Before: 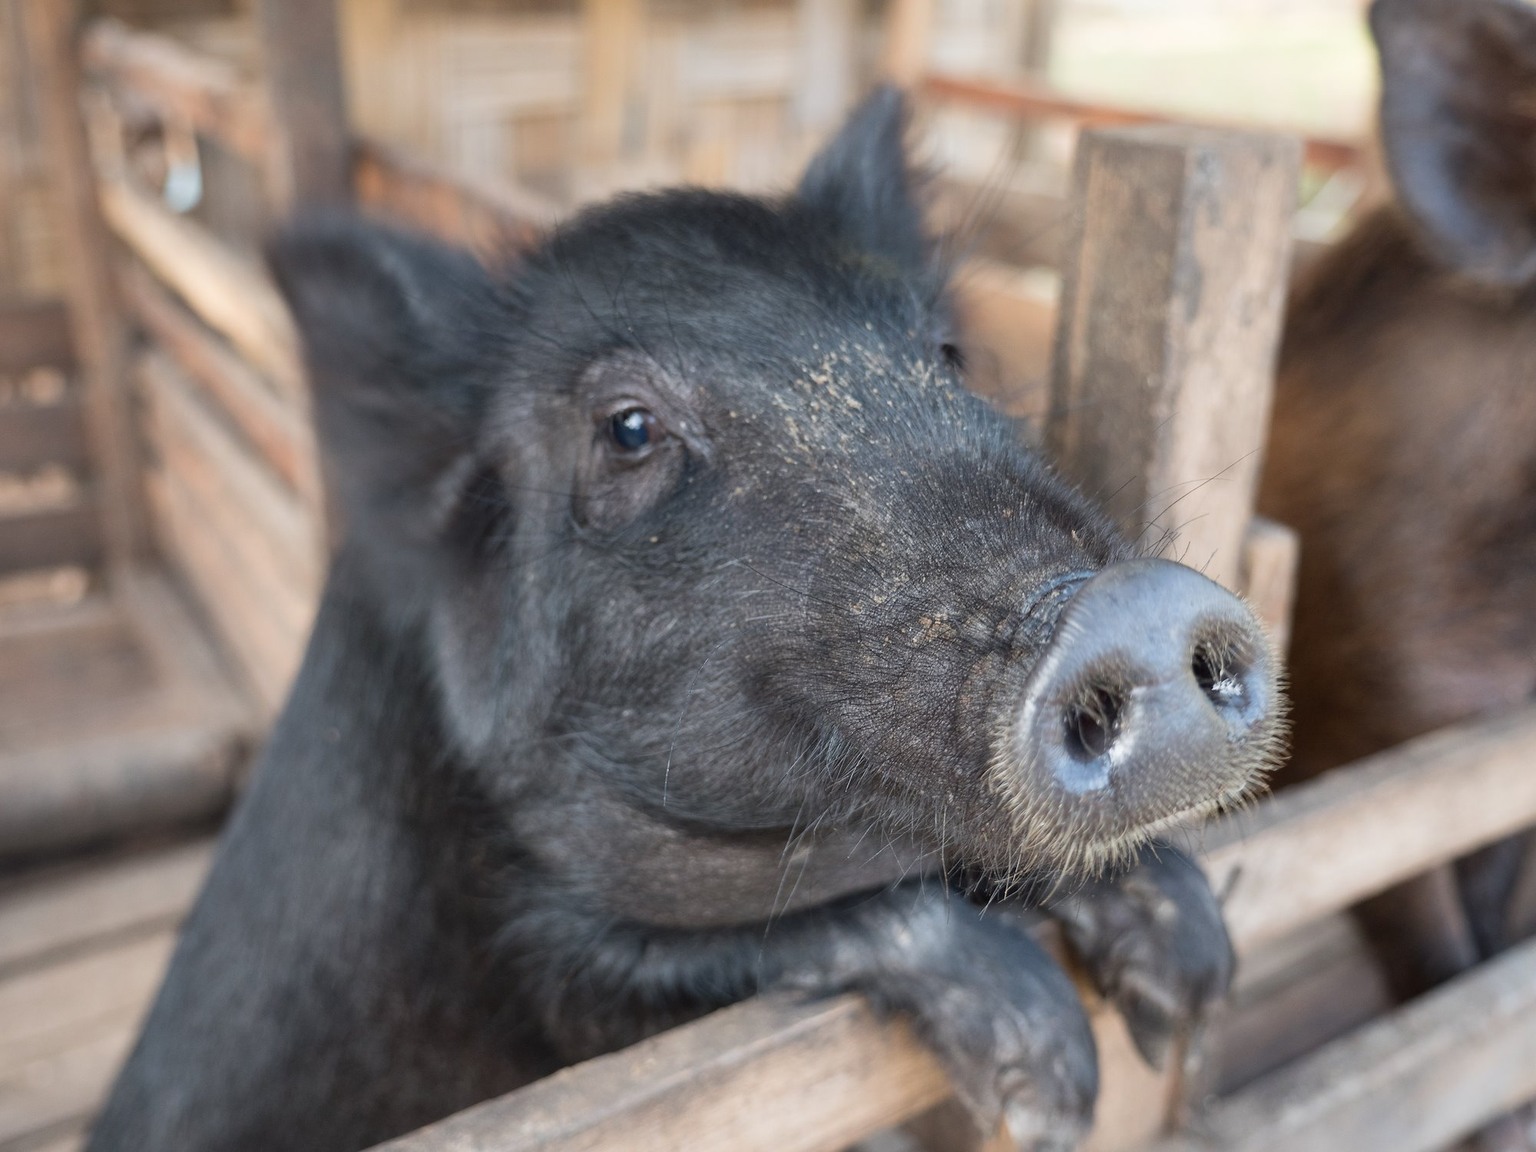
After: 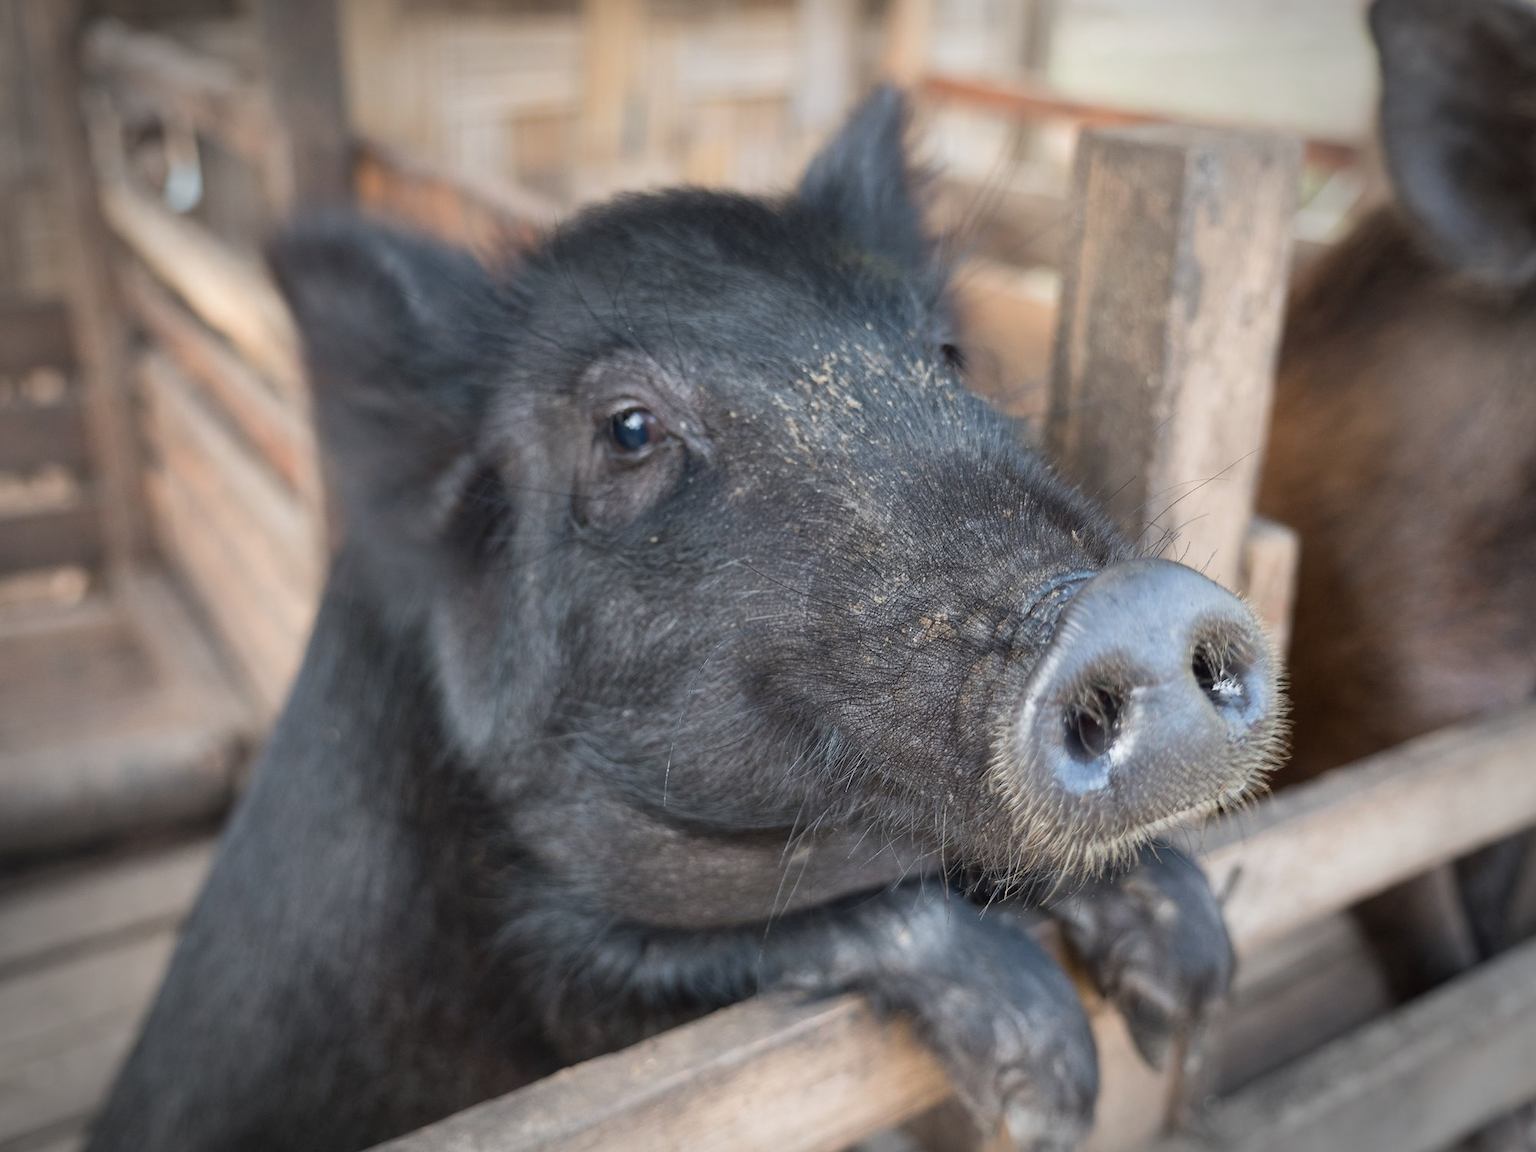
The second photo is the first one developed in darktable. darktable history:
vignetting: fall-off start 90.79%, fall-off radius 38.28%, width/height ratio 1.226, shape 1.29
